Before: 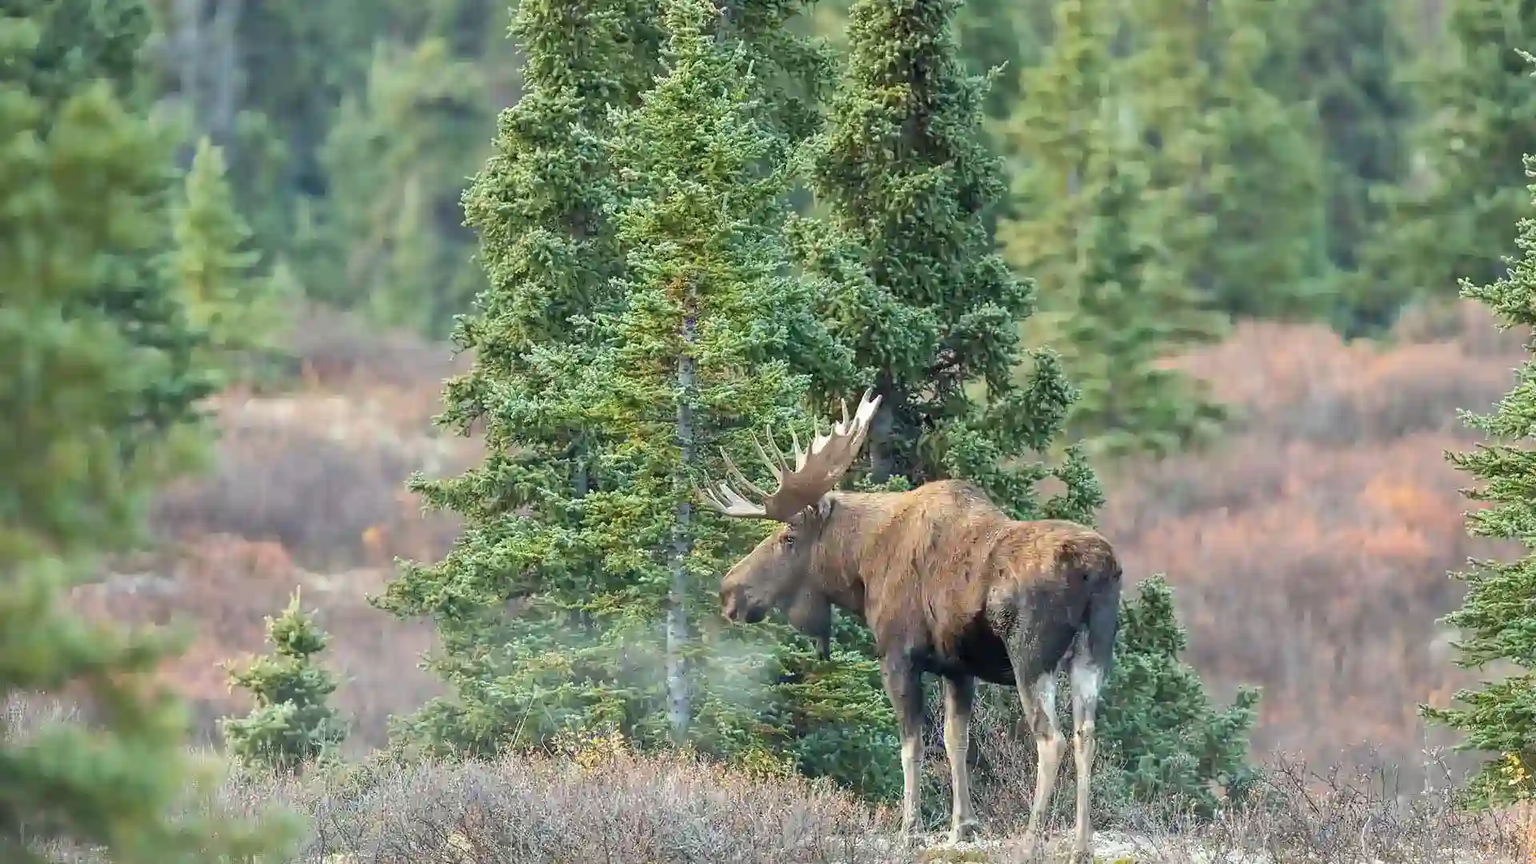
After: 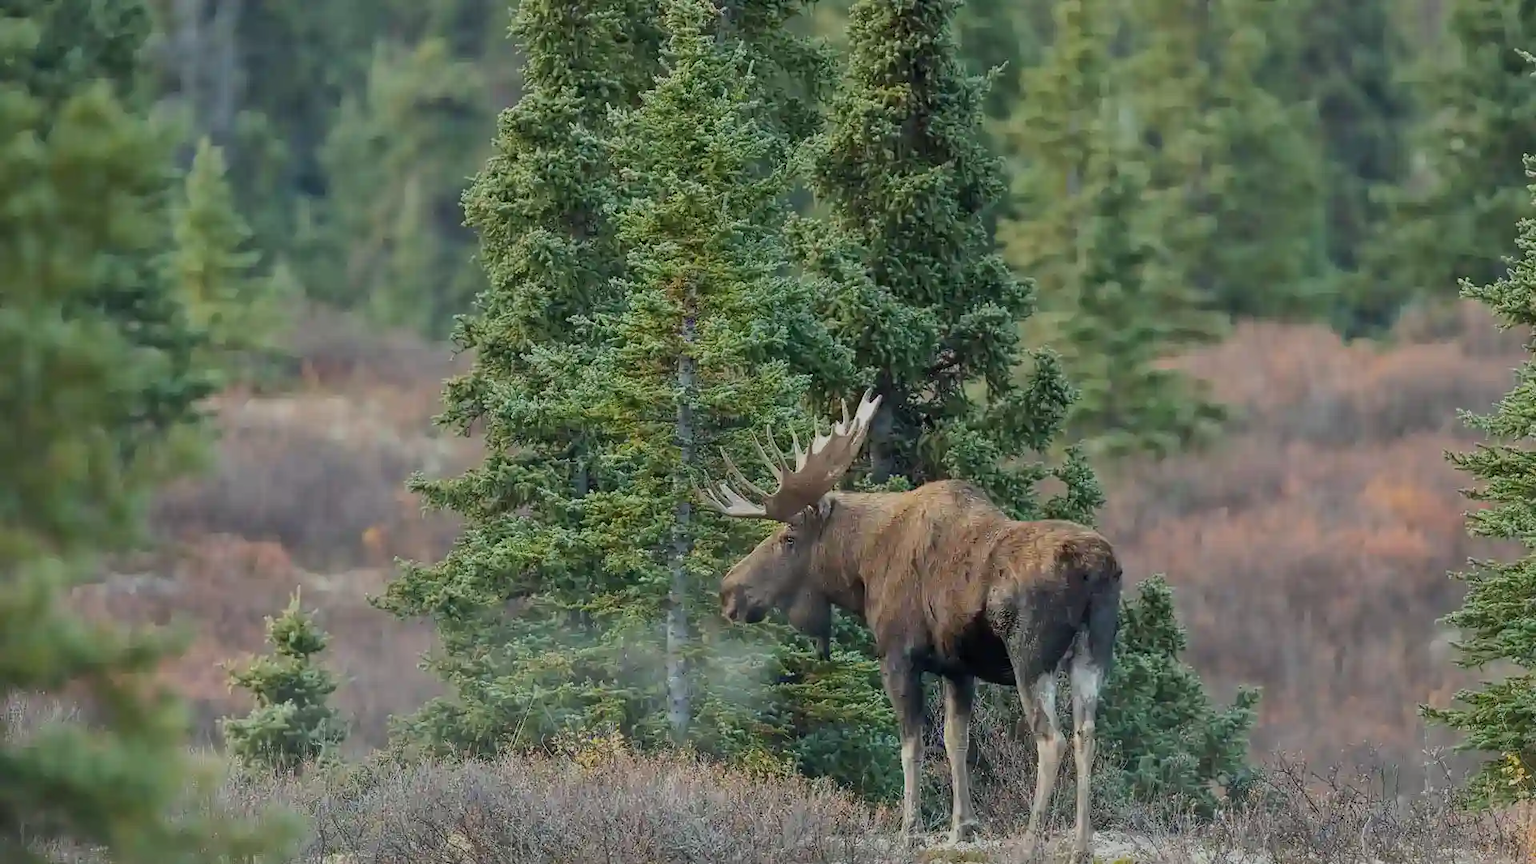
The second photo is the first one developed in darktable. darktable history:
exposure: black level correction 0, exposure -0.79 EV, compensate highlight preservation false
